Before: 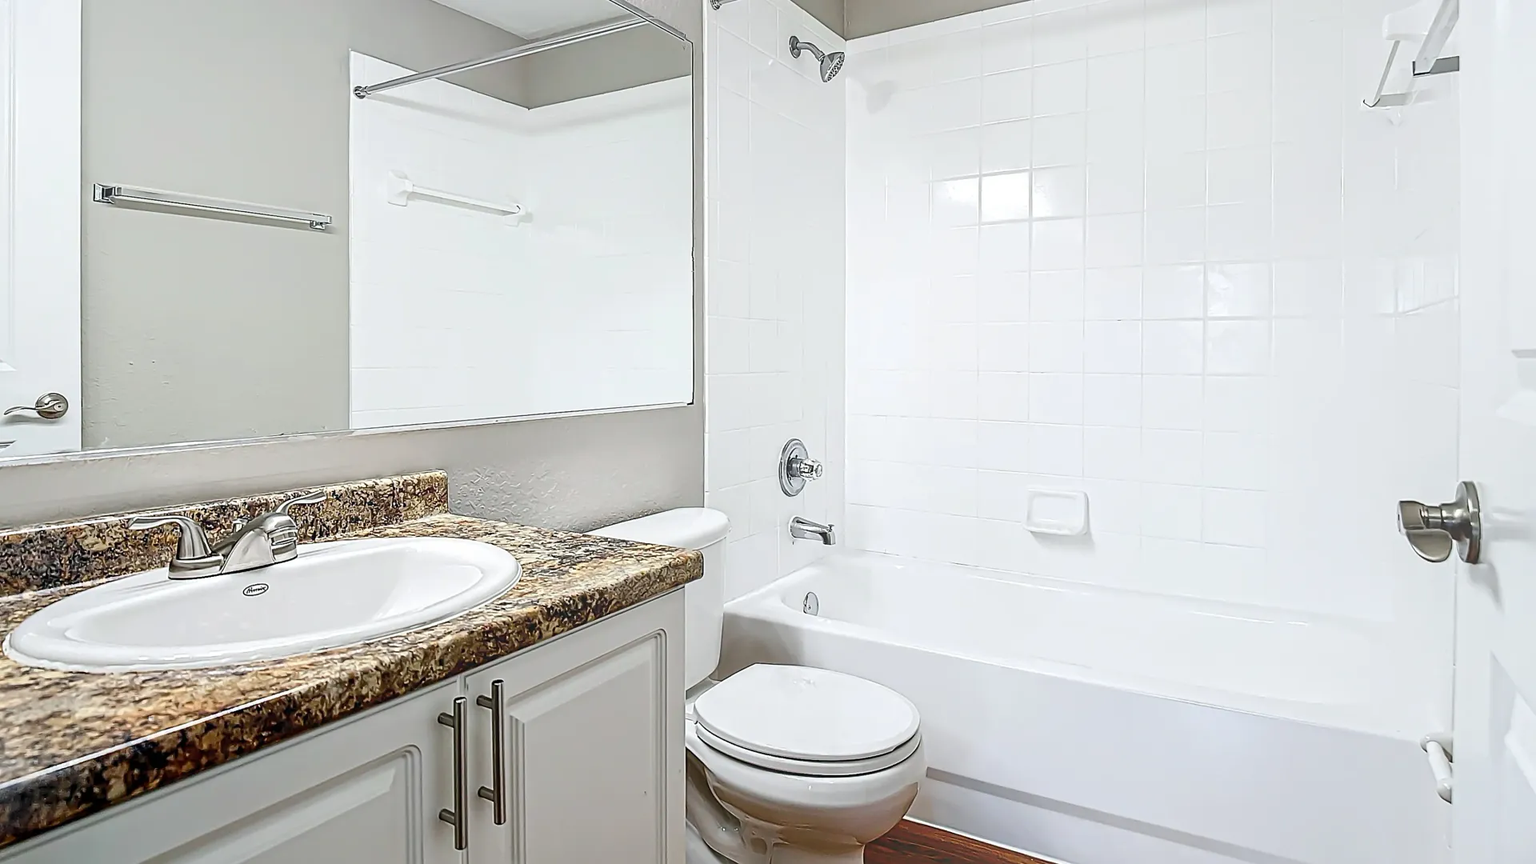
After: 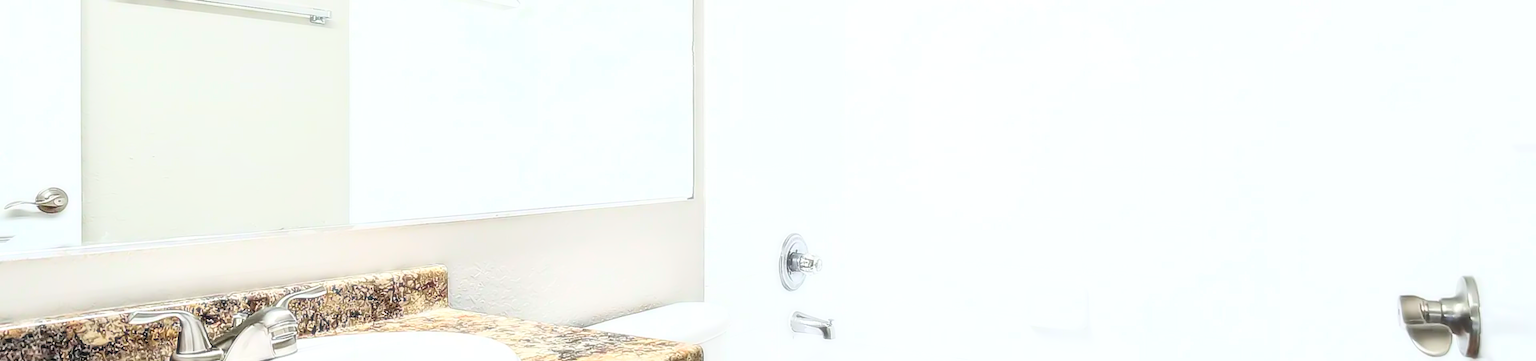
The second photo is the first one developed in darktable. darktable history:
crop and rotate: top 23.84%, bottom 34.294%
exposure: black level correction 0.004, exposure 0.014 EV, compensate highlight preservation false
velvia: on, module defaults
bloom: size 0%, threshold 54.82%, strength 8.31%
